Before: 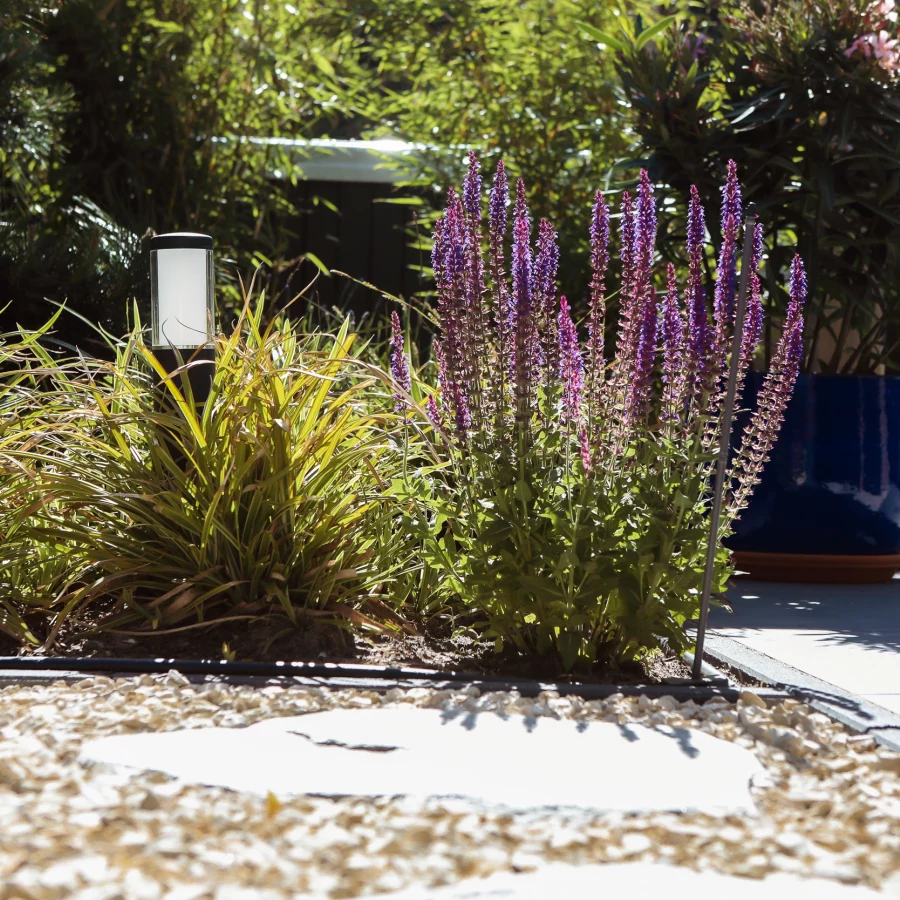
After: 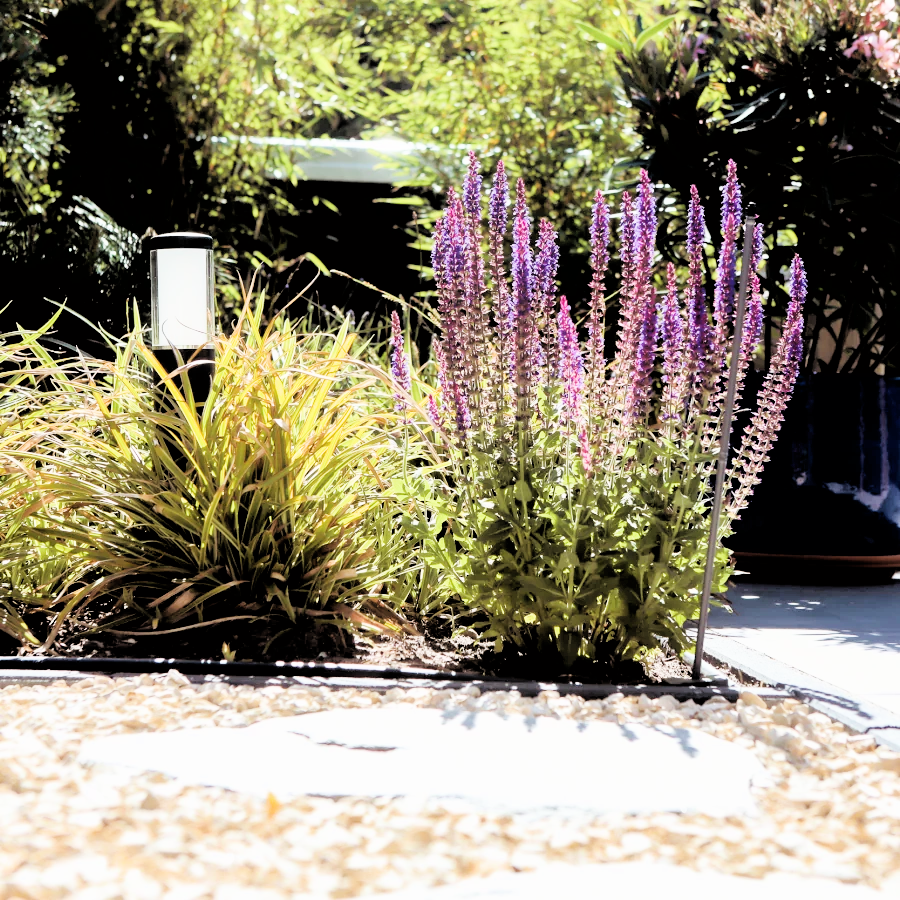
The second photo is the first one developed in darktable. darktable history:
contrast brightness saturation: saturation -0.034
tone equalizer: -8 EV -0.736 EV, -7 EV -0.722 EV, -6 EV -0.625 EV, -5 EV -0.425 EV, -3 EV 0.383 EV, -2 EV 0.6 EV, -1 EV 0.684 EV, +0 EV 0.726 EV
filmic rgb: black relative exposure -2.77 EV, white relative exposure 4.56 EV, hardness 1.77, contrast 1.236
exposure: black level correction 0, exposure 1.103 EV, compensate exposure bias true, compensate highlight preservation false
